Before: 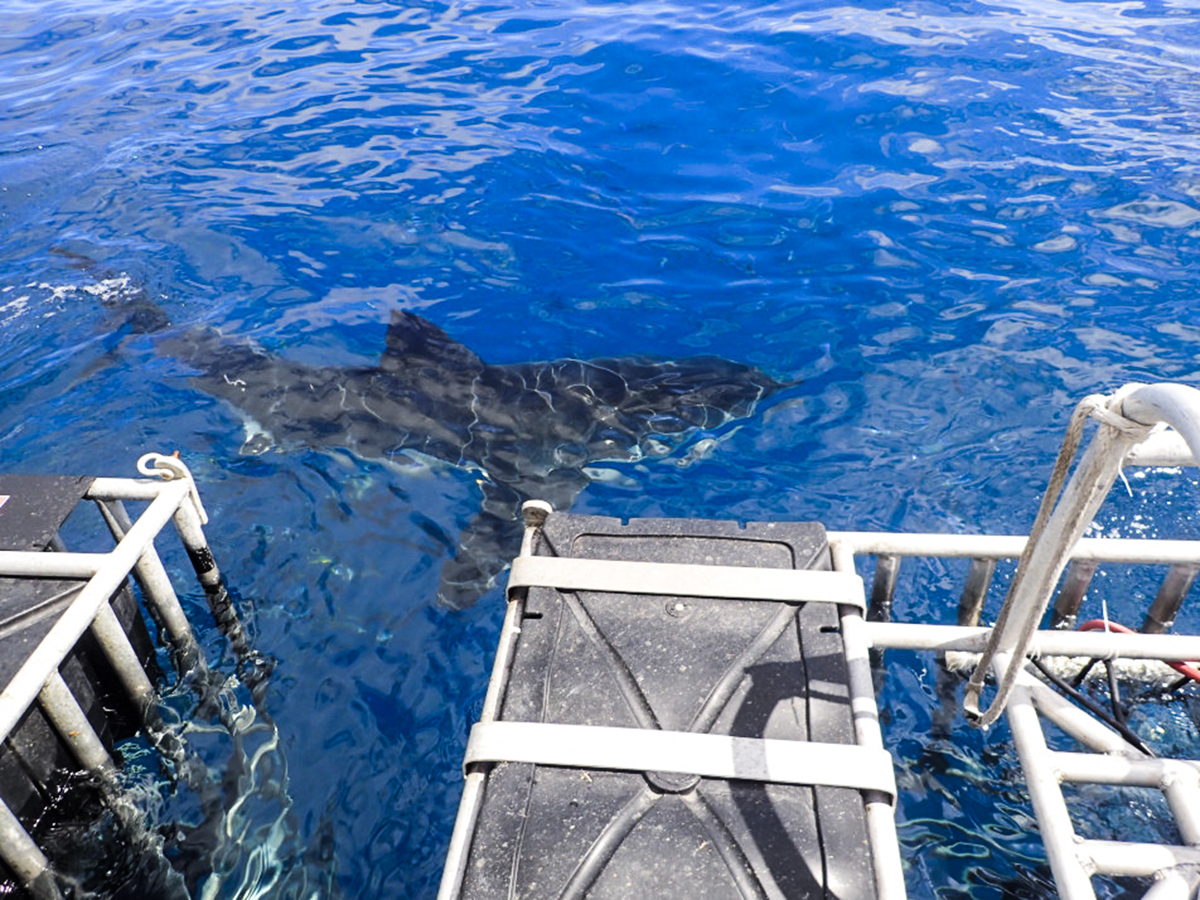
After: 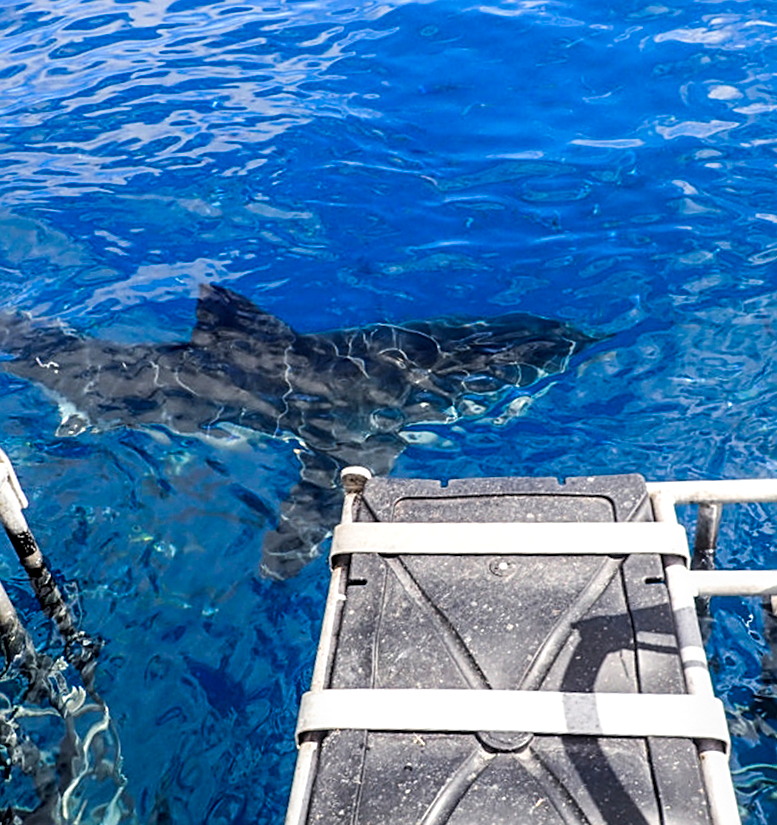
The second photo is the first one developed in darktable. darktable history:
rotate and perspective: rotation -3°, crop left 0.031, crop right 0.968, crop top 0.07, crop bottom 0.93
local contrast: on, module defaults
crop and rotate: left 14.436%, right 18.898%
sharpen: on, module defaults
